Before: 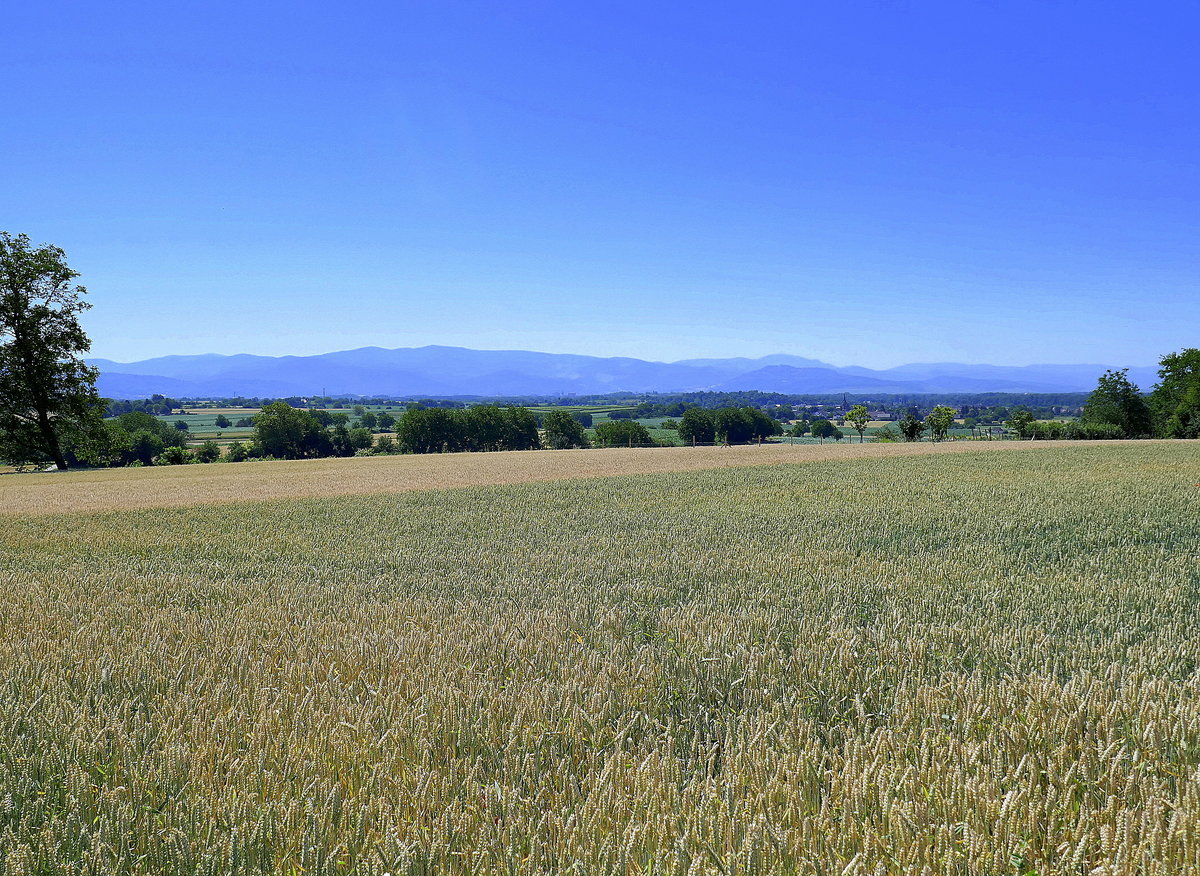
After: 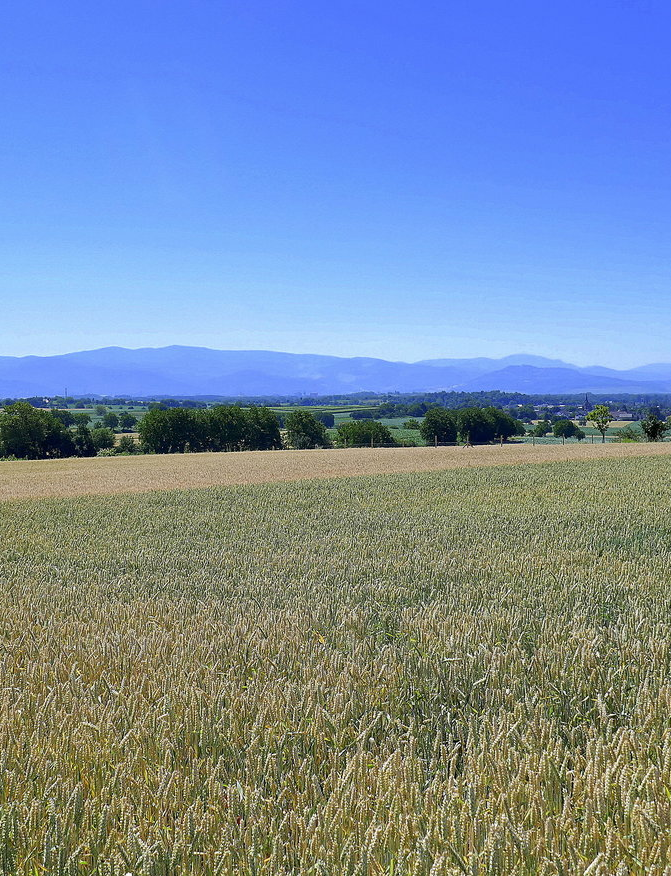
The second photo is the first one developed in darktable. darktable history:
crop: left 21.501%, right 22.575%
